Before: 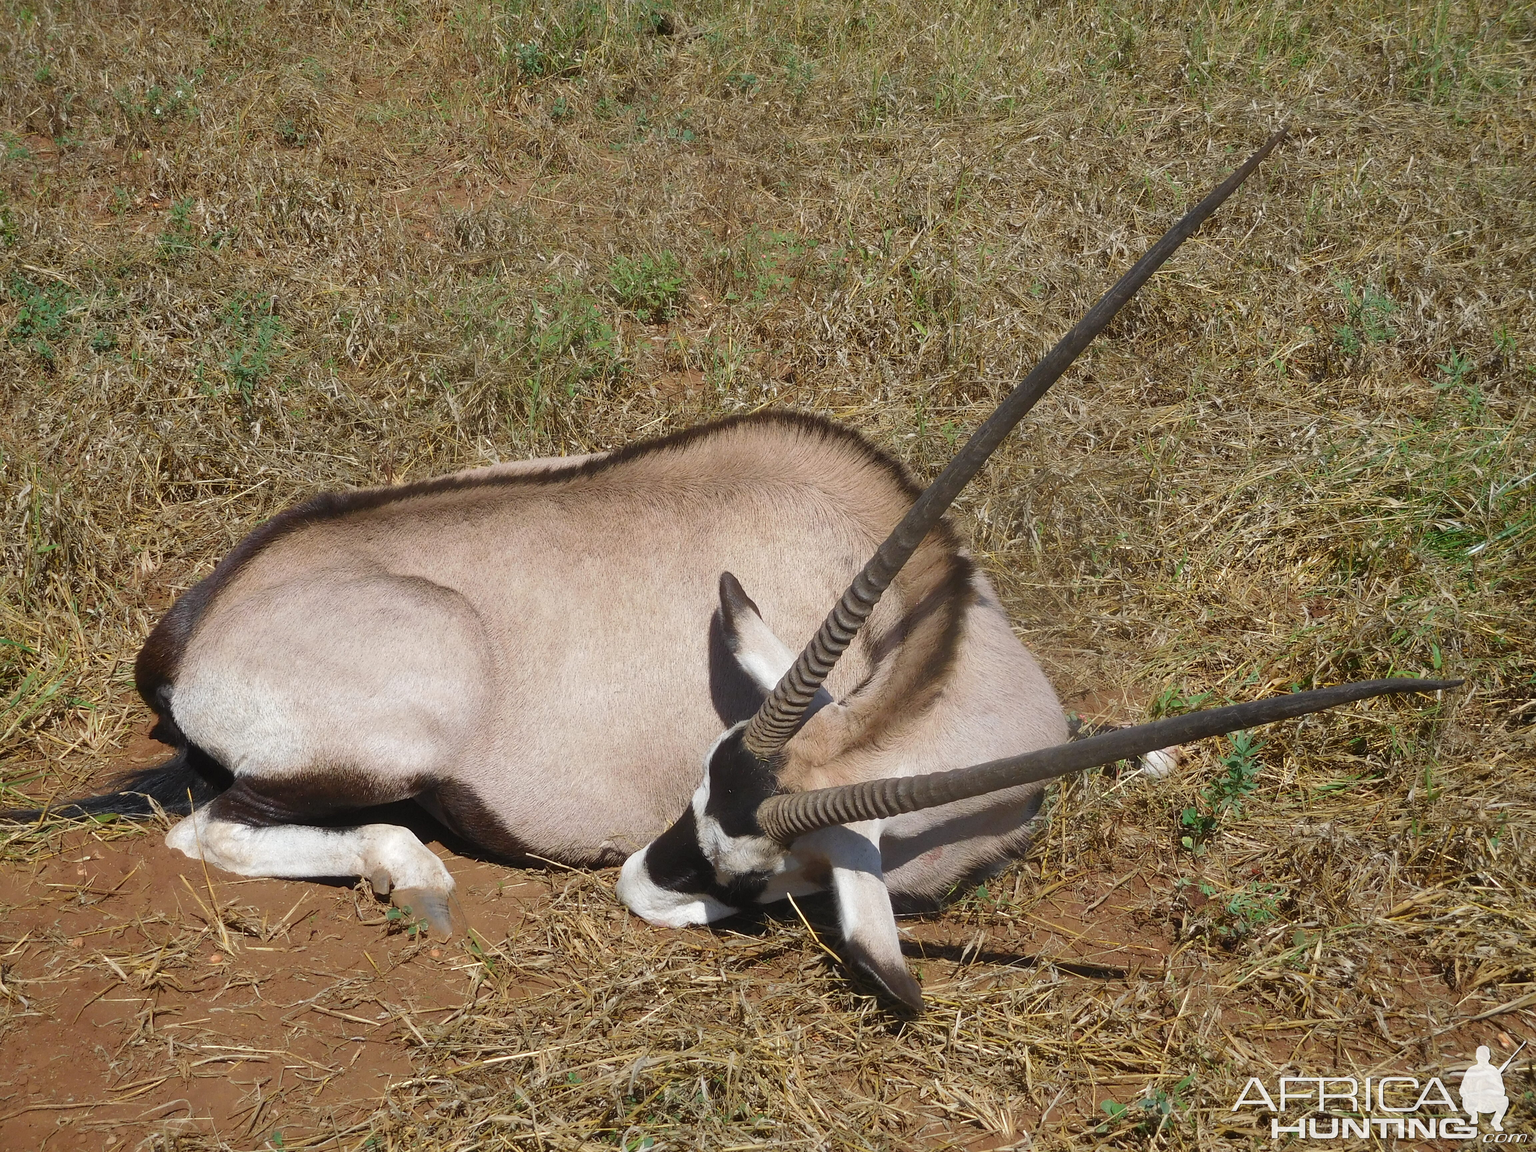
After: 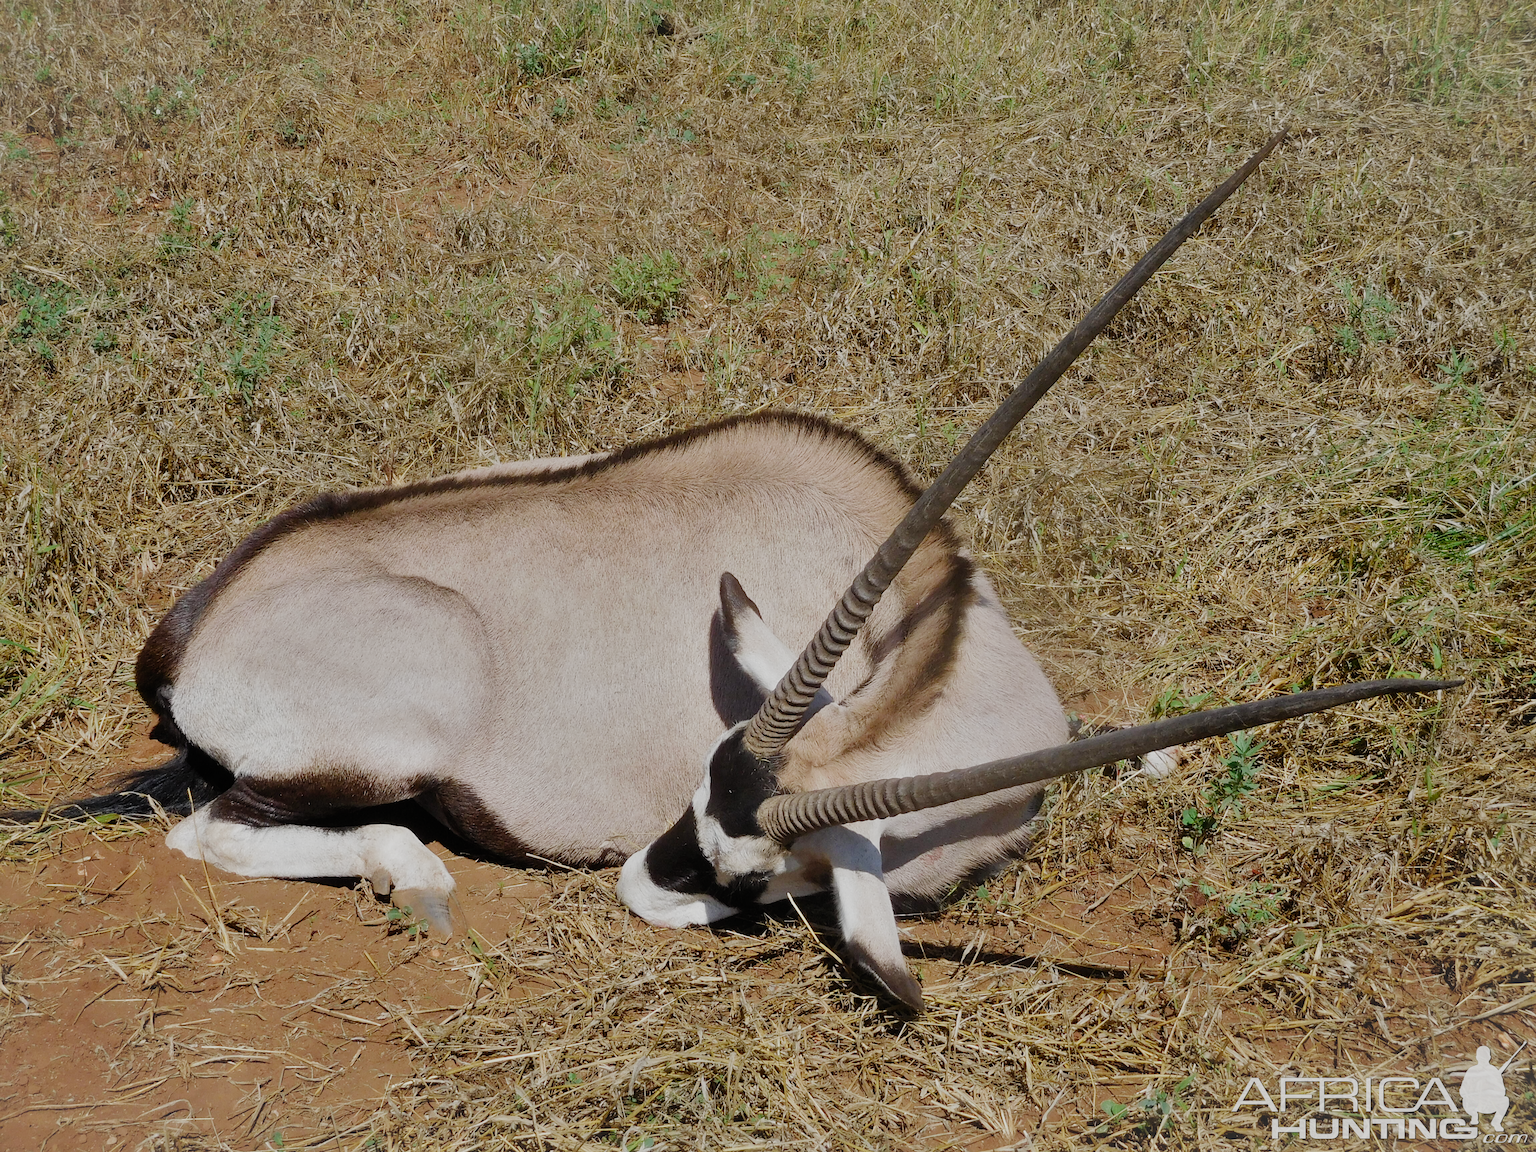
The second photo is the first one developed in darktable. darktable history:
filmic rgb: black relative exposure -6.93 EV, white relative exposure 5.63 EV, hardness 2.87, preserve chrominance no, color science v5 (2021)
shadows and highlights: low approximation 0.01, soften with gaussian
vignetting: fall-off start 99.66%, brightness 0.042, saturation 0.003, width/height ratio 1.323
exposure: exposure 0.203 EV, compensate exposure bias true, compensate highlight preservation false
